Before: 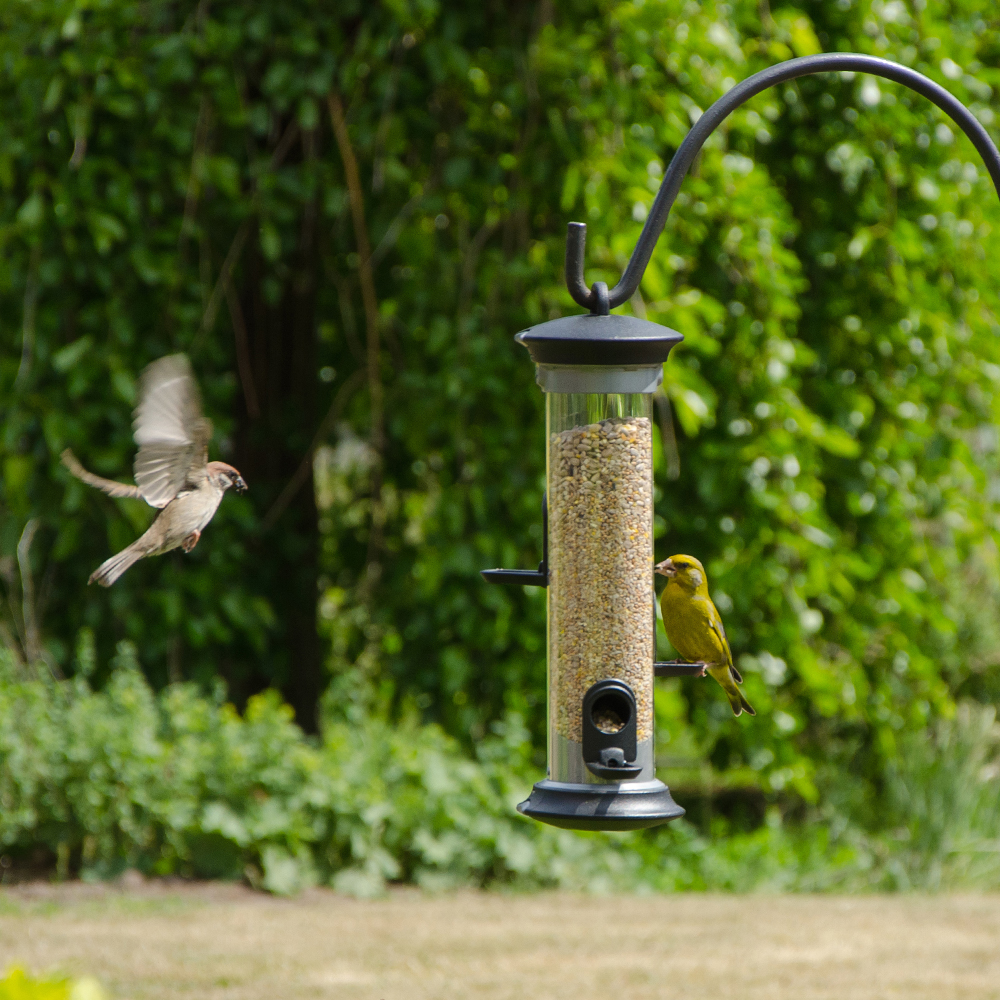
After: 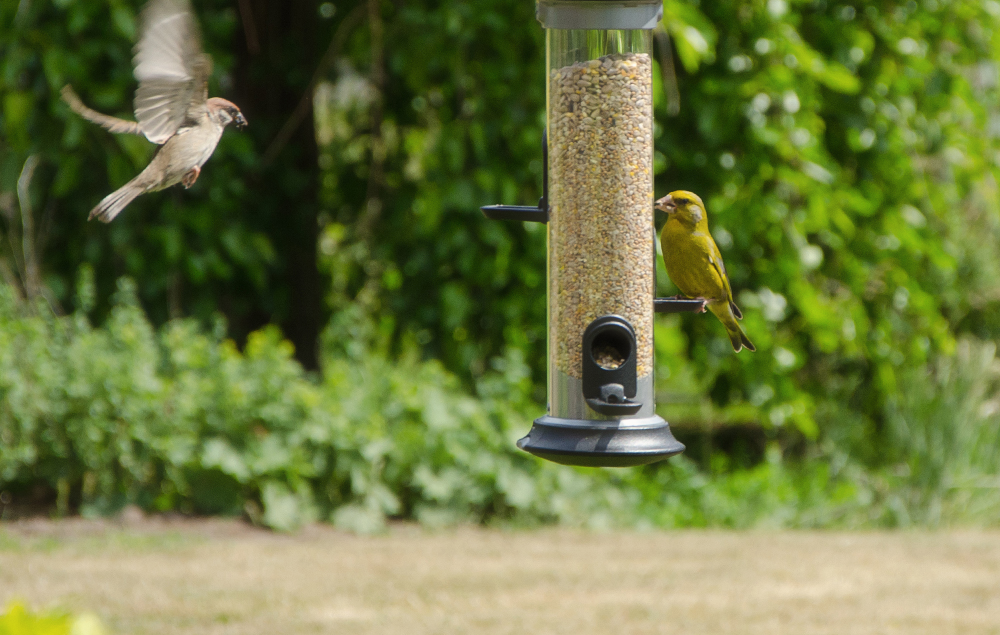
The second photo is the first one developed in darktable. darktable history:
haze removal: strength -0.1, adaptive false
crop and rotate: top 36.435%
